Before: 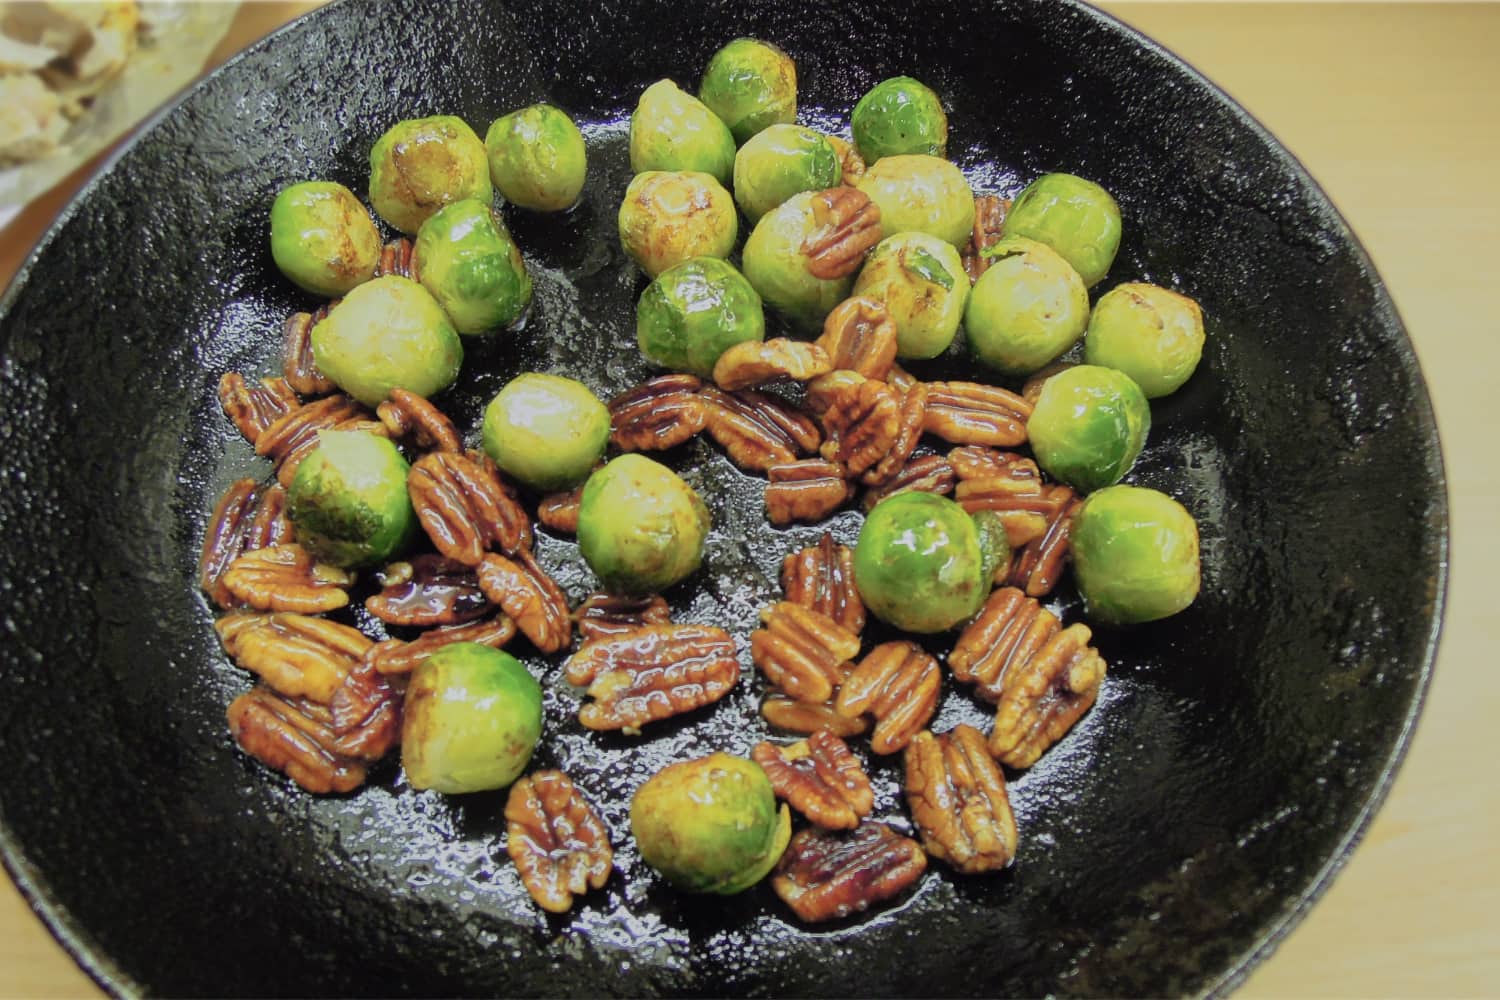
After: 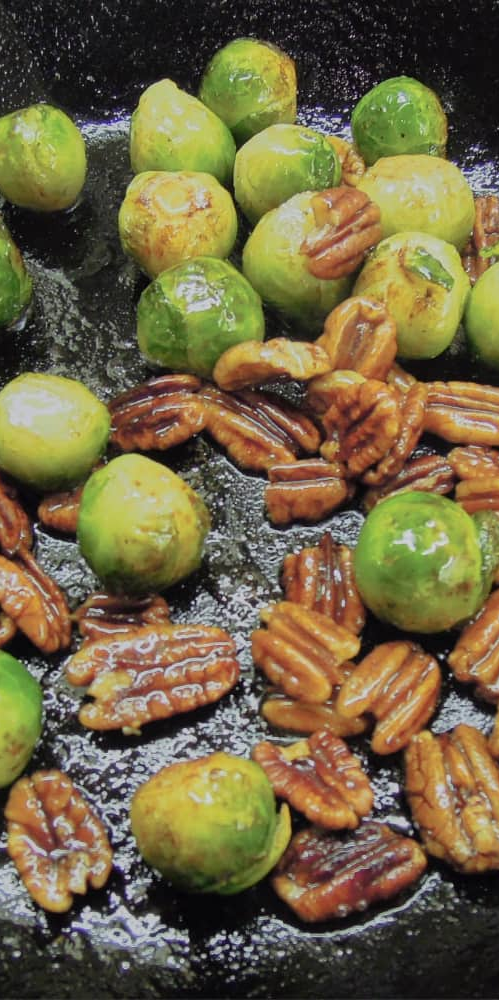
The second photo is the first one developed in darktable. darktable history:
crop: left 33.36%, right 33.36%
white balance: emerald 1
